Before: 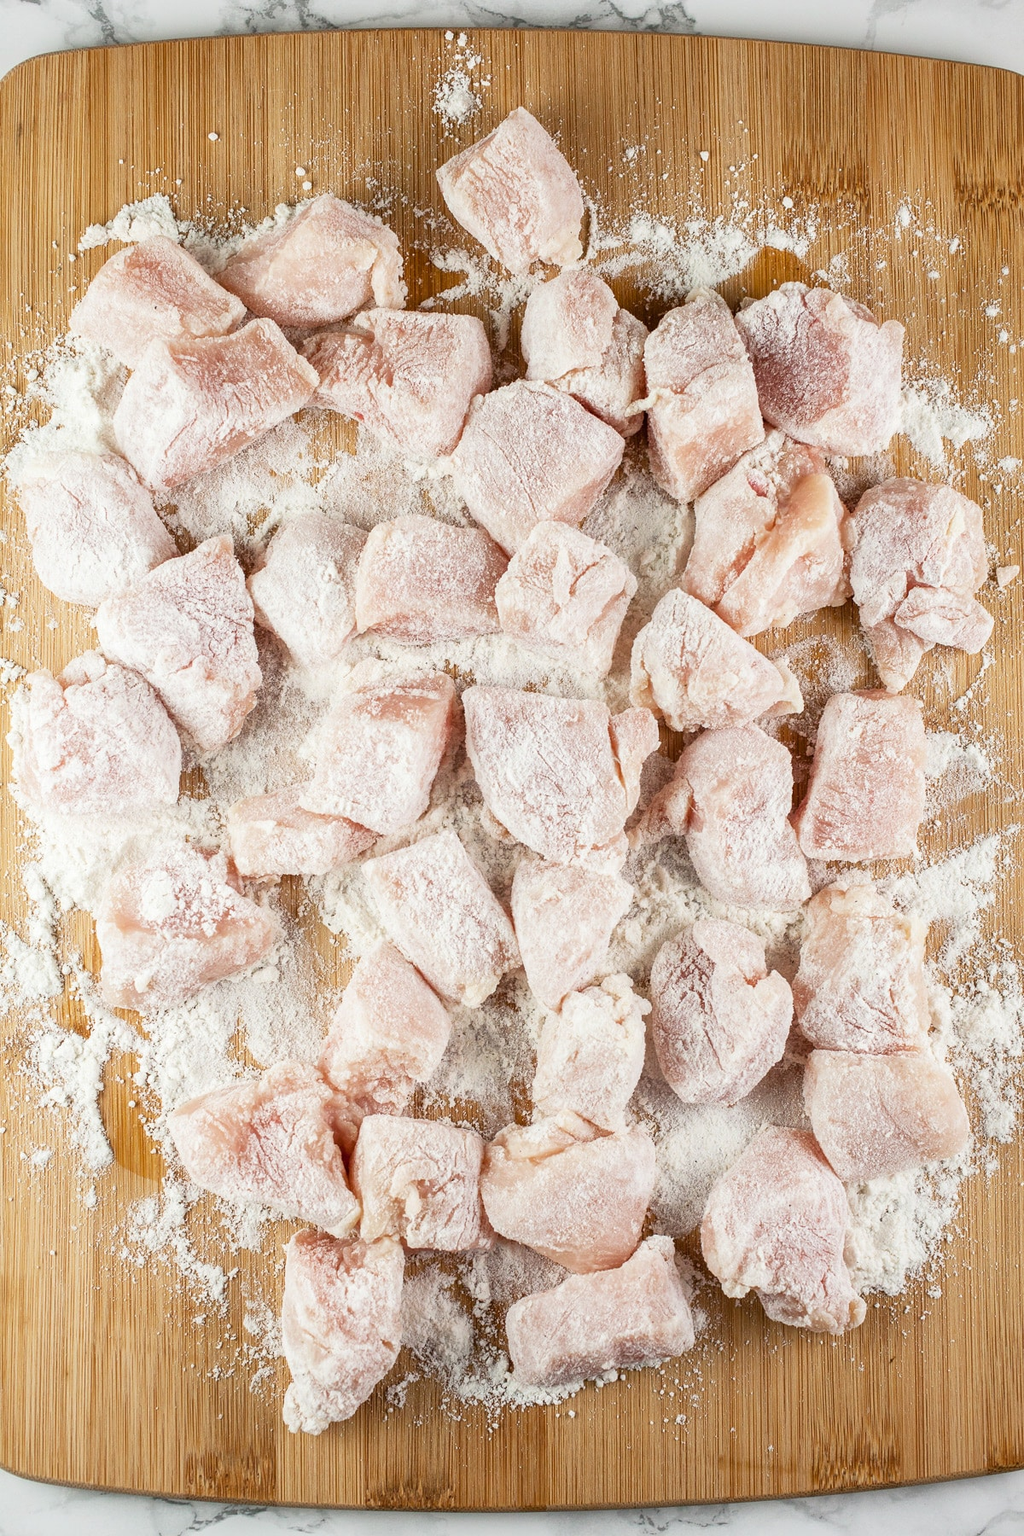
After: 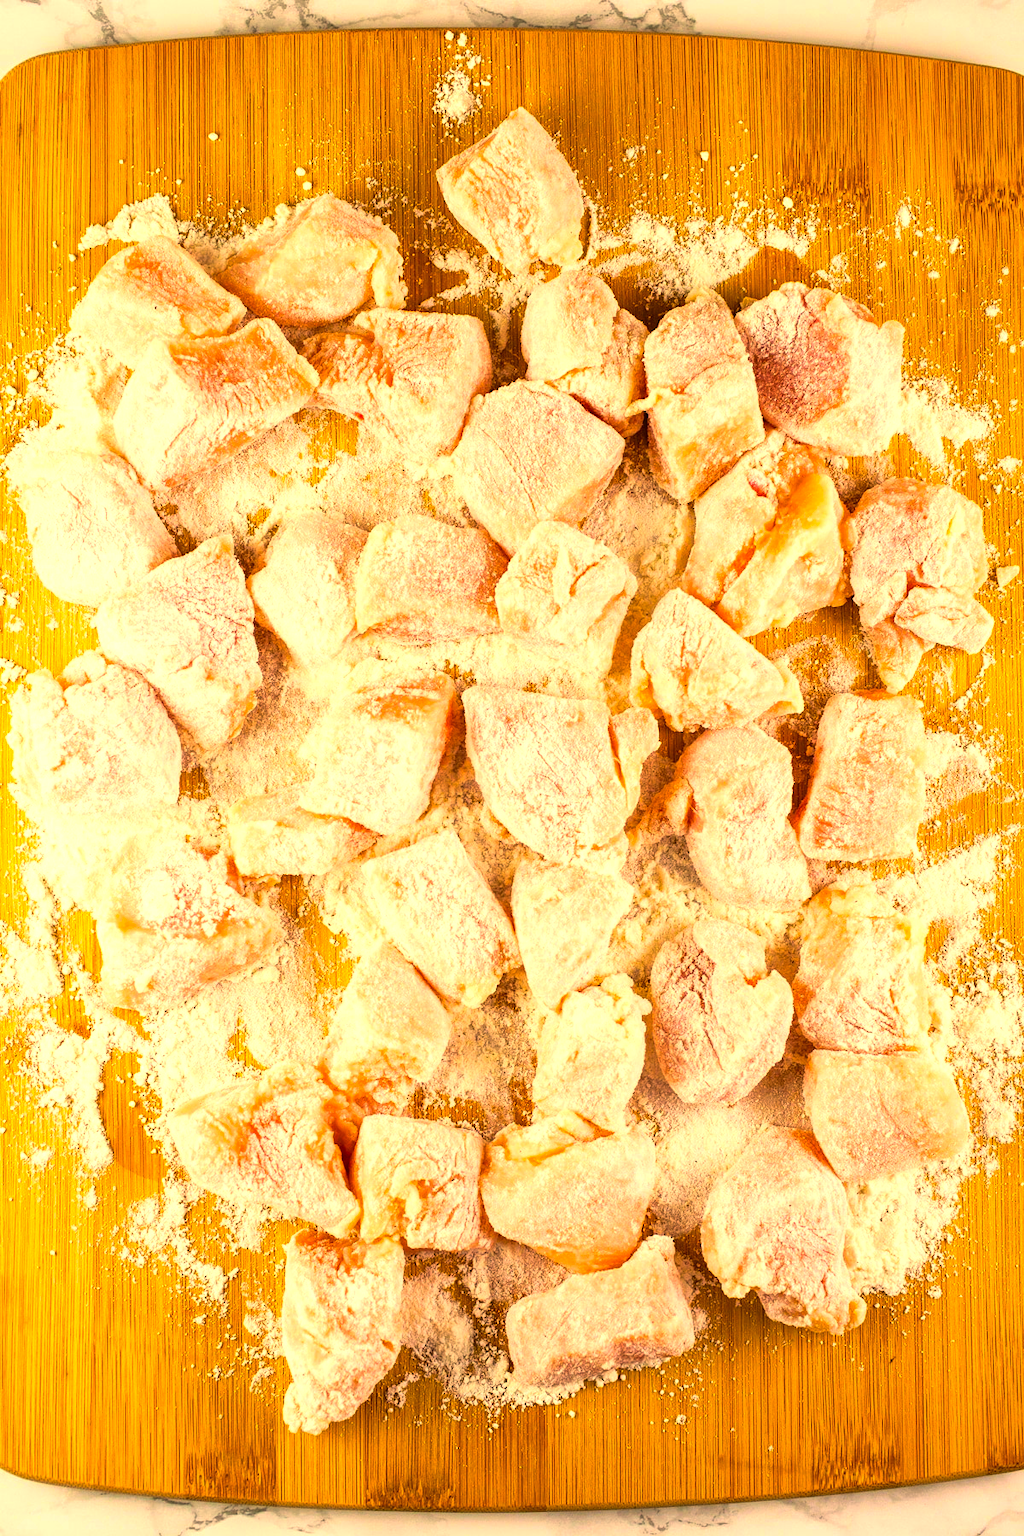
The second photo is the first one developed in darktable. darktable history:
exposure: black level correction -0.002, exposure 0.534 EV, compensate highlight preservation false
color correction: highlights a* 18.39, highlights b* 35.69, shadows a* 1.2, shadows b* 6.63, saturation 1.02
color balance rgb: shadows lift › chroma 1.506%, shadows lift › hue 259.82°, linear chroma grading › shadows -39.95%, linear chroma grading › highlights 39.414%, linear chroma grading › global chroma 44.877%, linear chroma grading › mid-tones -29.583%, perceptual saturation grading › global saturation 16.696%
